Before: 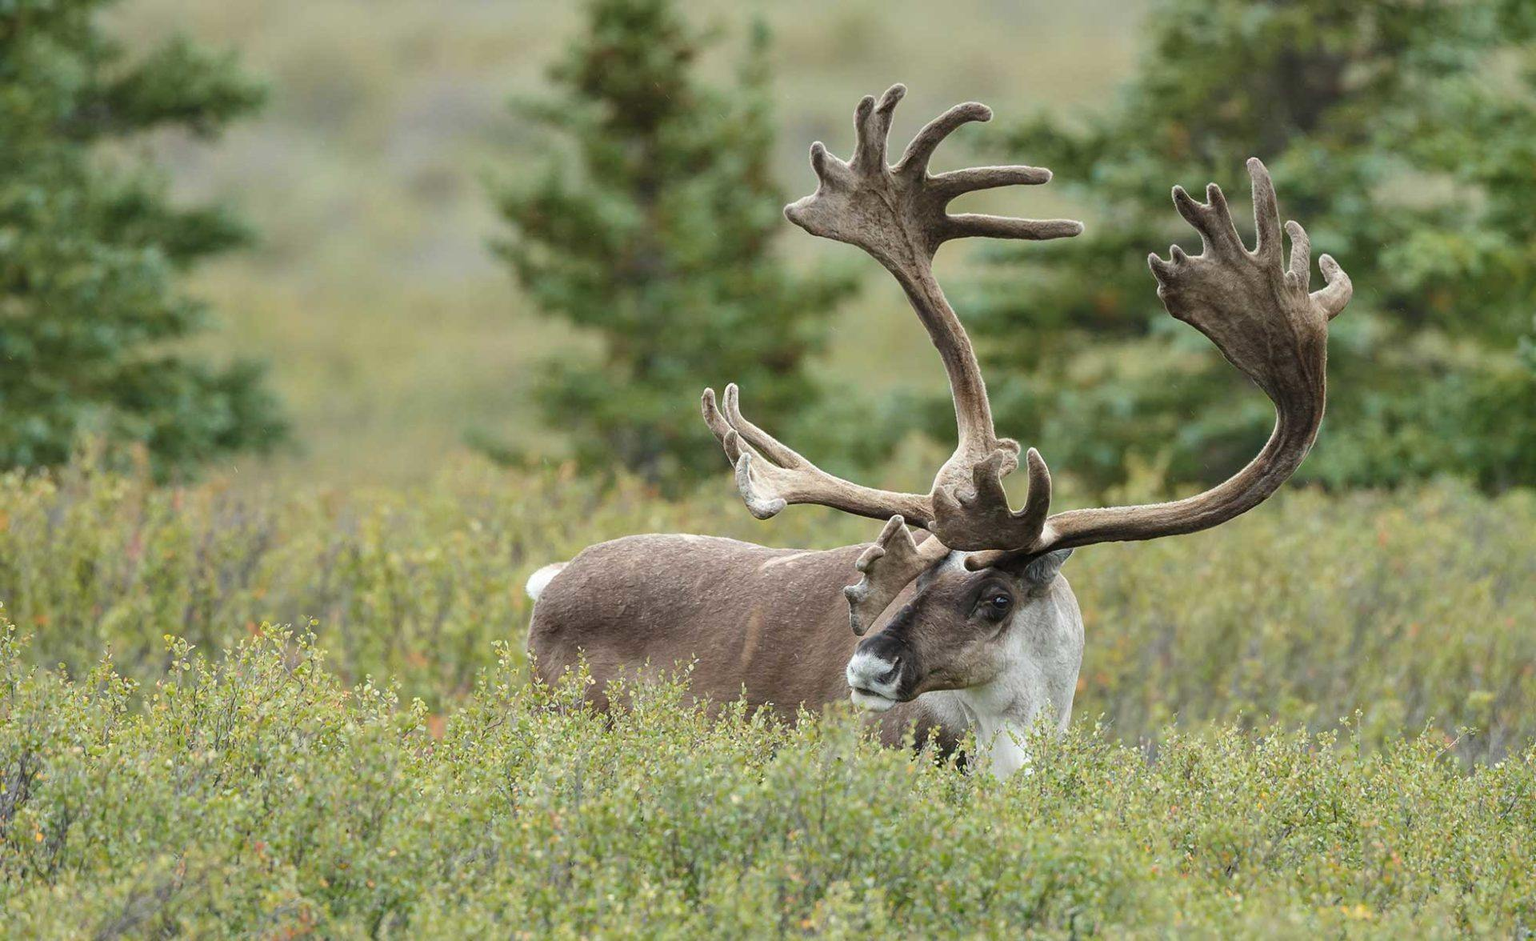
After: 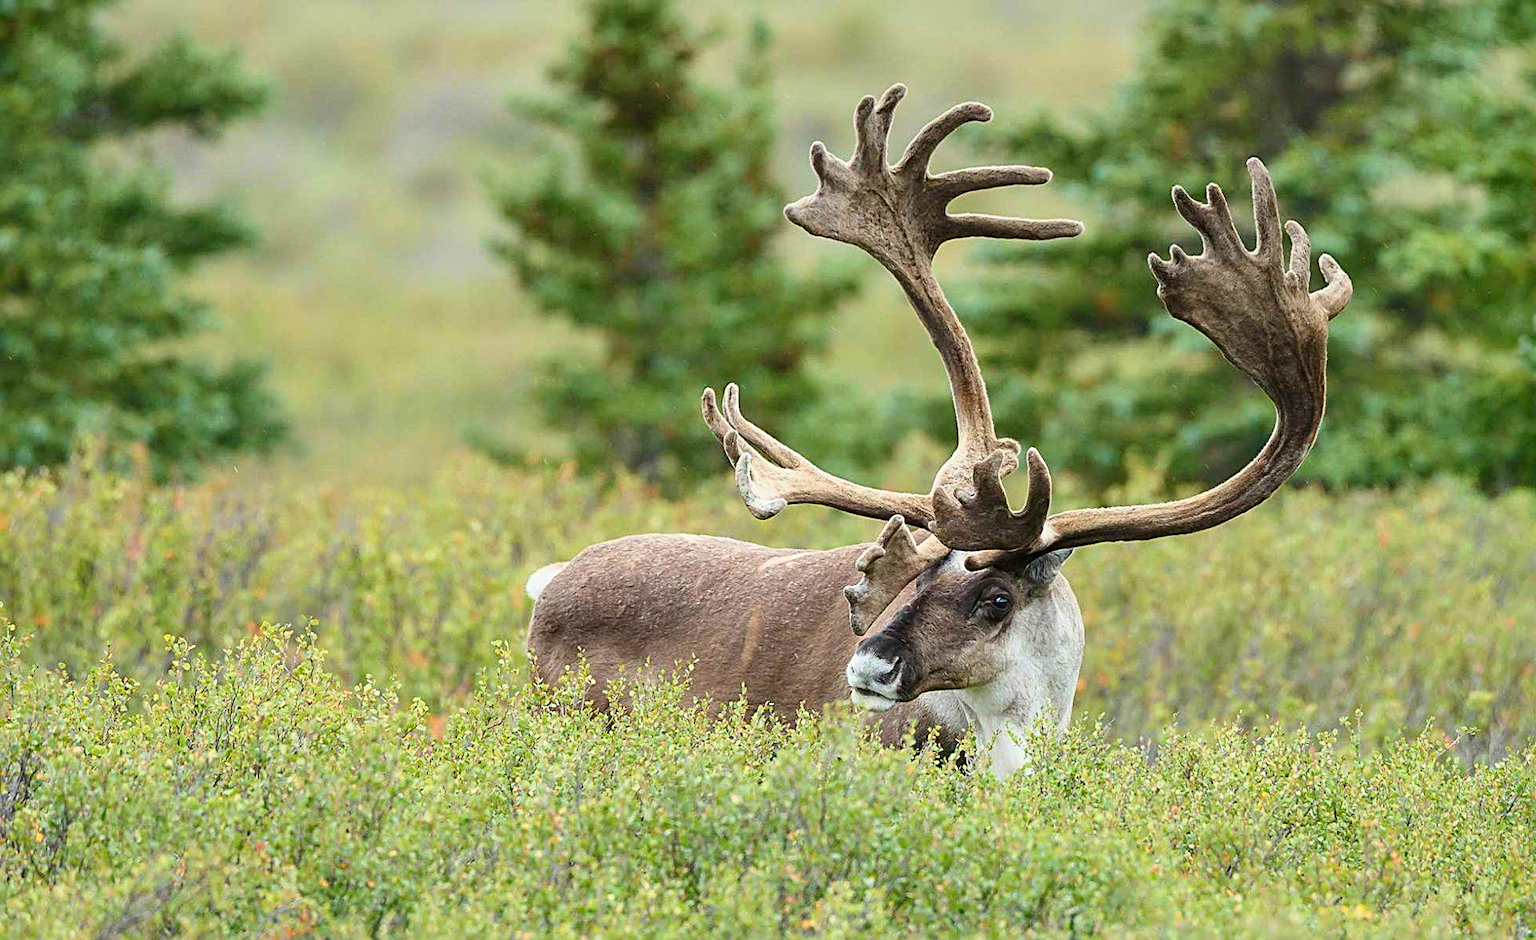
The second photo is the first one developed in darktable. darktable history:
sharpen: radius 2.531, amount 0.628
tone curve: curves: ch0 [(0, 0) (0.091, 0.077) (0.517, 0.574) (0.745, 0.82) (0.844, 0.908) (0.909, 0.942) (1, 0.973)]; ch1 [(0, 0) (0.437, 0.404) (0.5, 0.5) (0.534, 0.546) (0.58, 0.603) (0.616, 0.649) (1, 1)]; ch2 [(0, 0) (0.442, 0.415) (0.5, 0.5) (0.535, 0.547) (0.585, 0.62) (1, 1)], color space Lab, independent channels, preserve colors none
